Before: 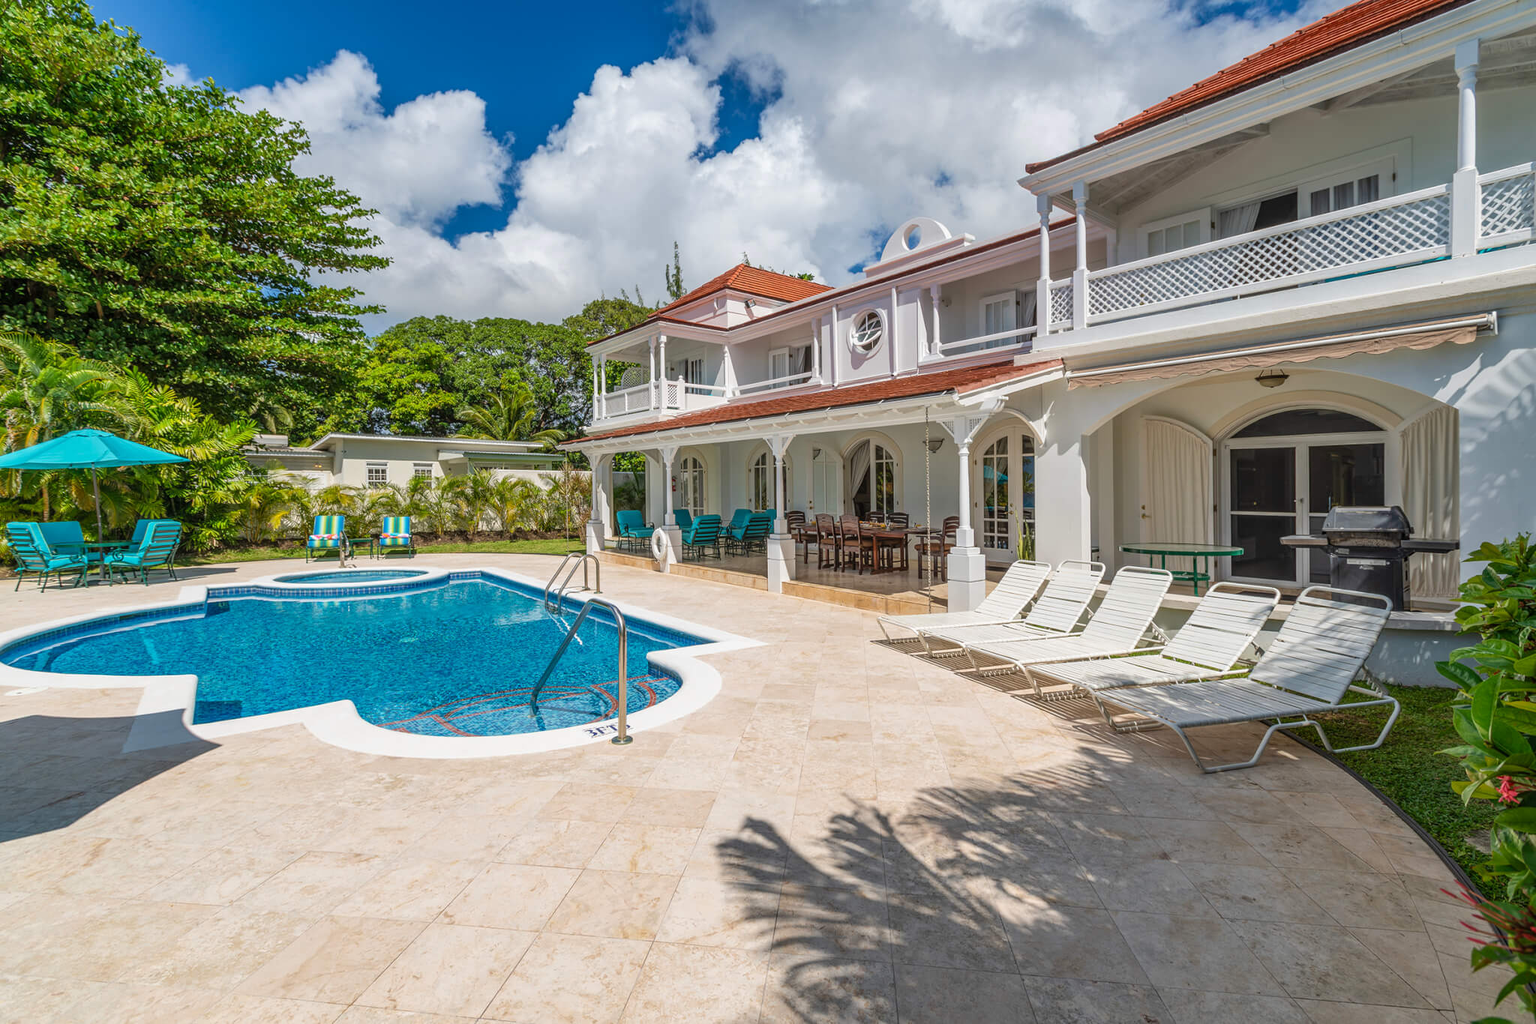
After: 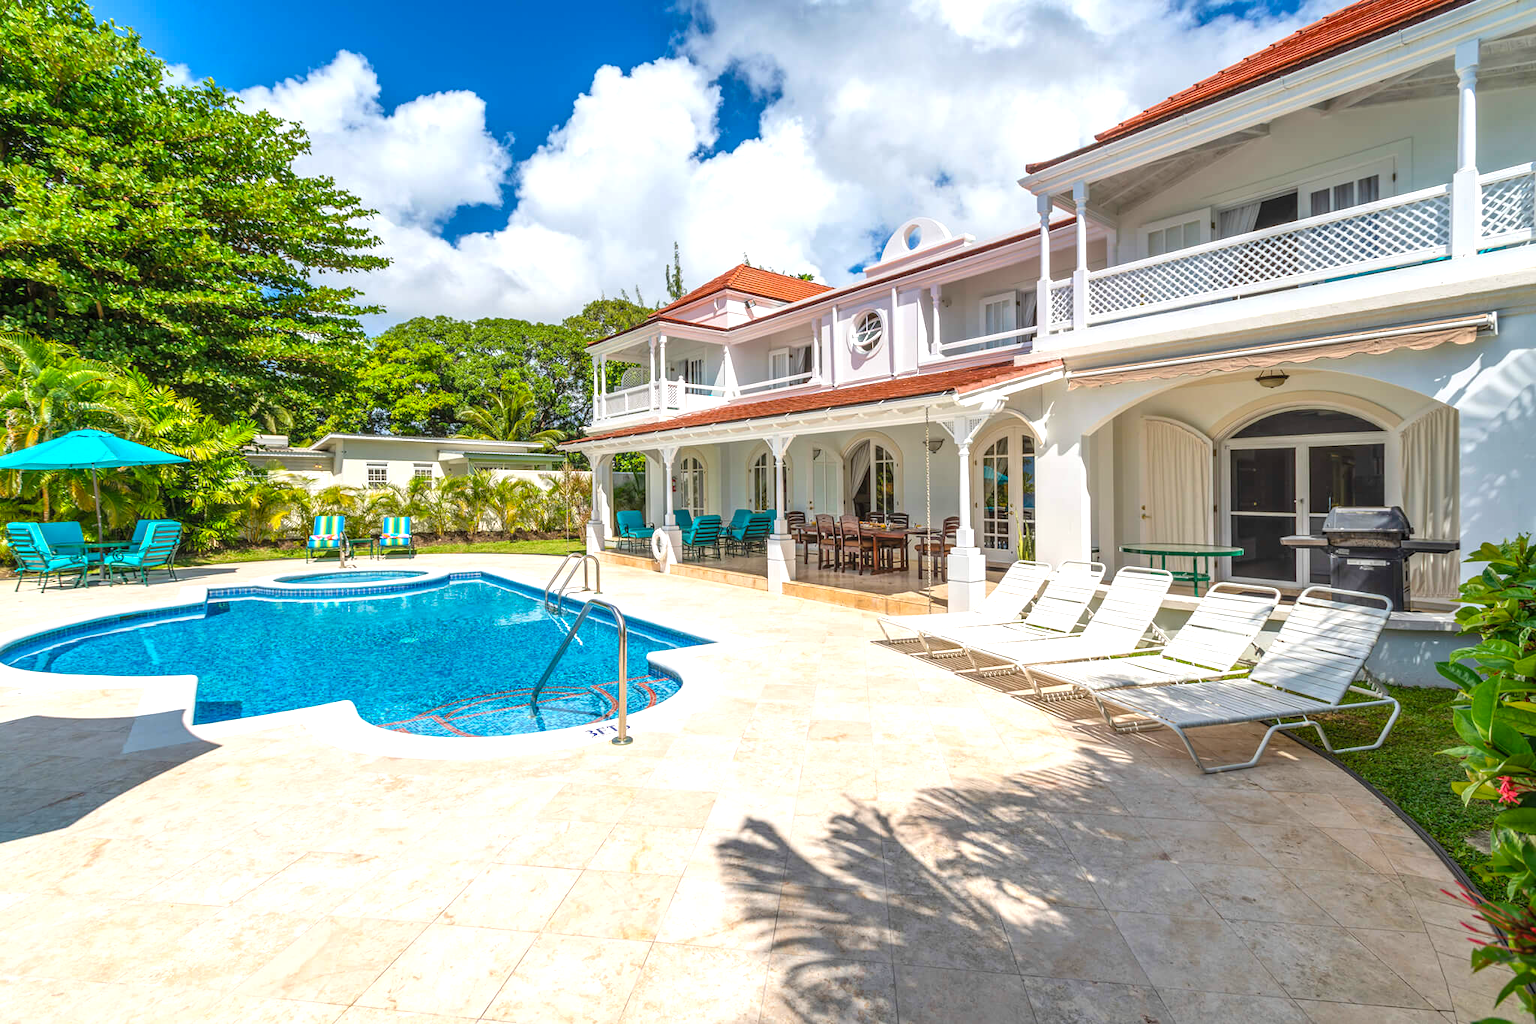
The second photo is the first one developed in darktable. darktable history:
color balance rgb: perceptual saturation grading › global saturation 10%, global vibrance 10%
exposure: black level correction 0, exposure 0.7 EV, compensate exposure bias true, compensate highlight preservation false
